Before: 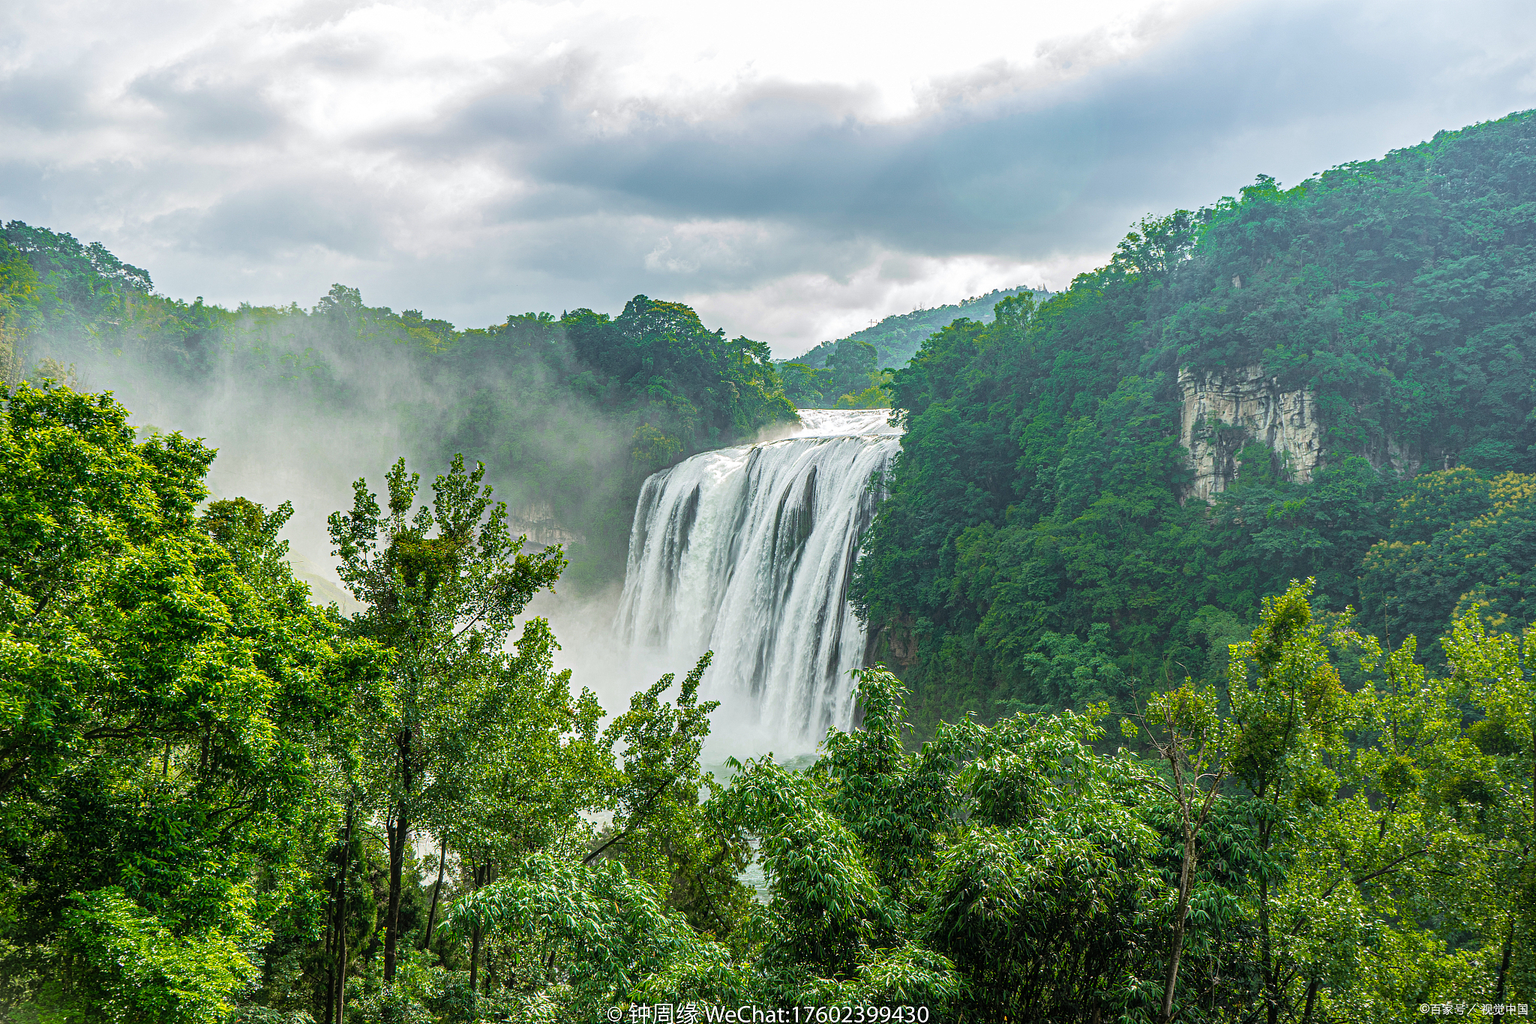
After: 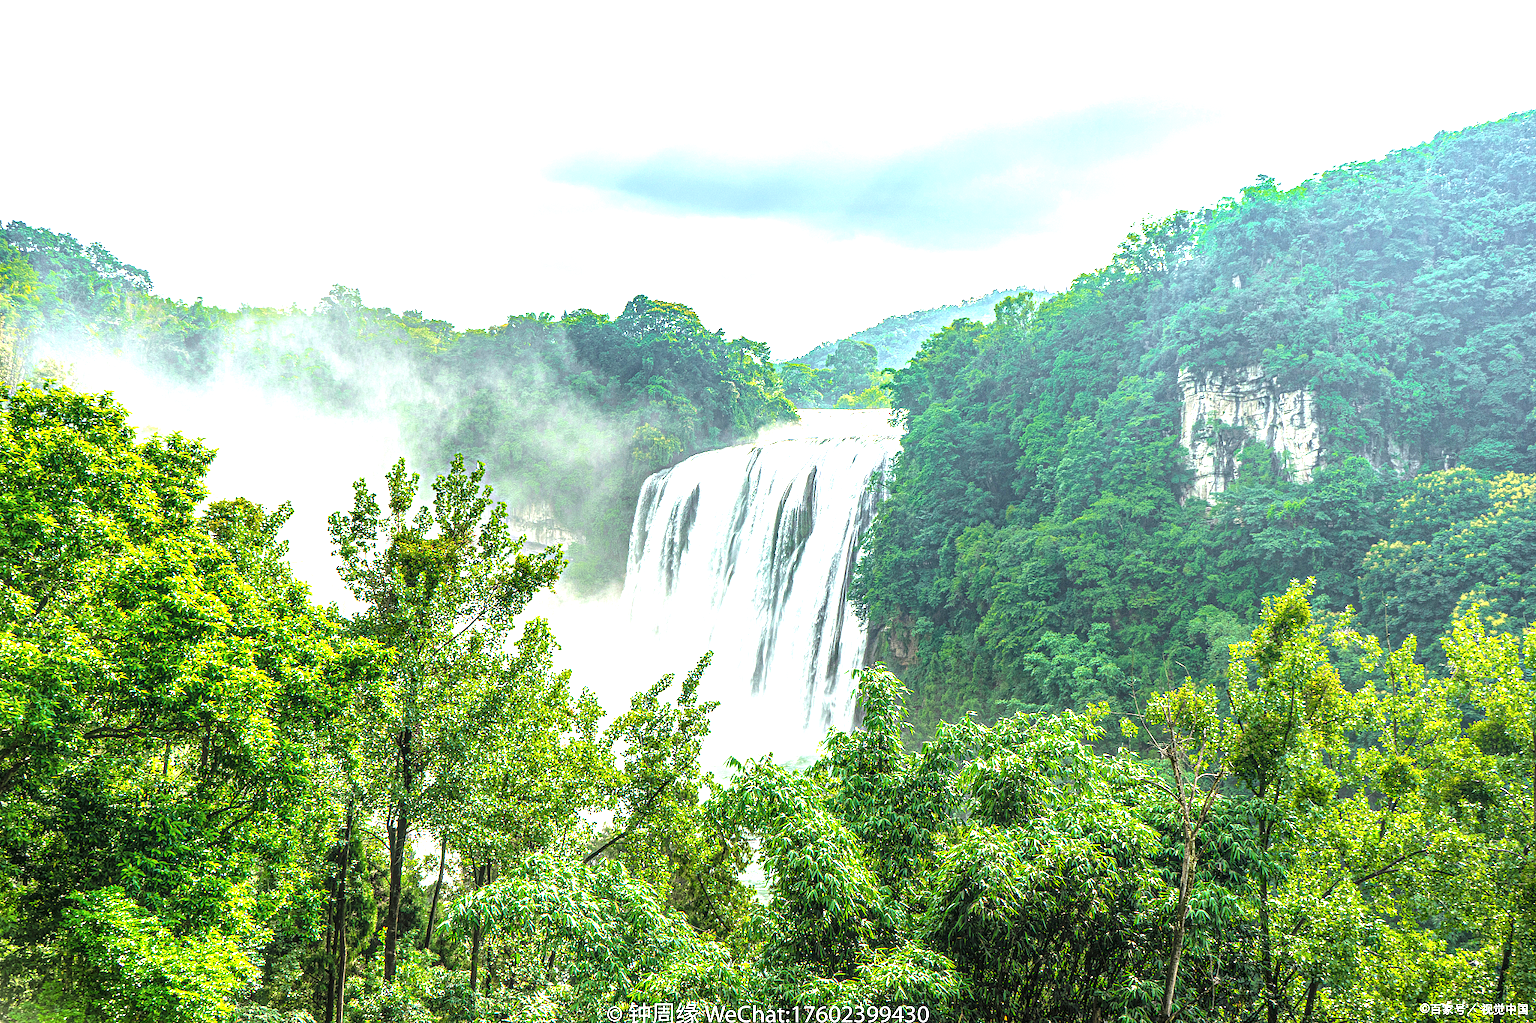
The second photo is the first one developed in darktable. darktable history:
exposure: black level correction 0, exposure 1.39 EV, compensate highlight preservation false
local contrast: on, module defaults
